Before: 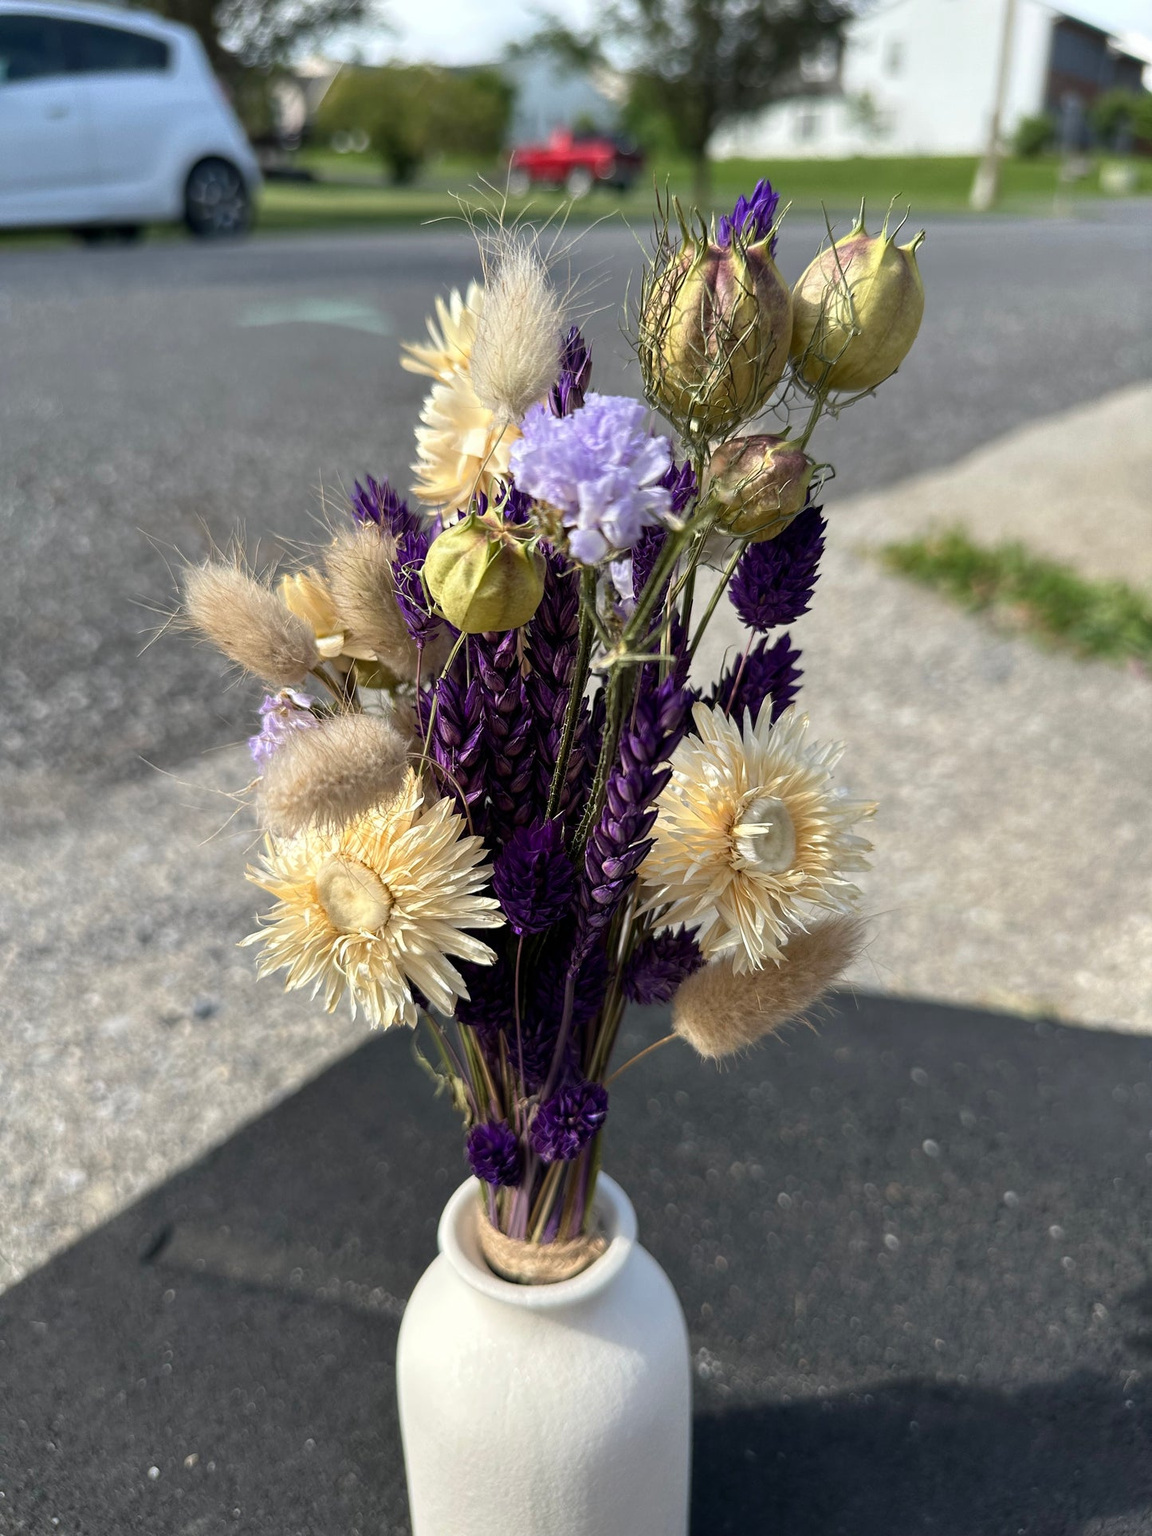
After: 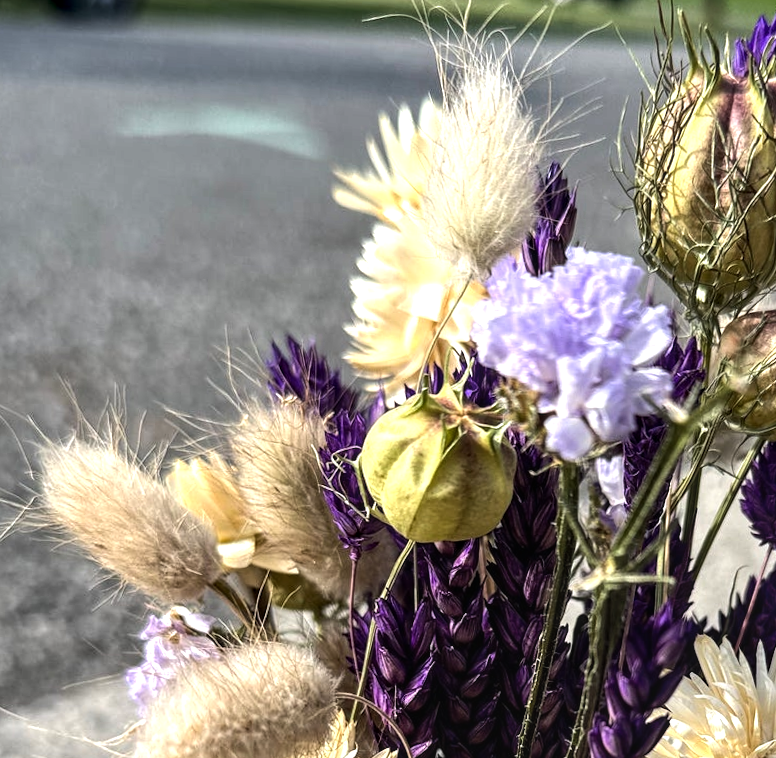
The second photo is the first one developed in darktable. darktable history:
local contrast: on, module defaults
crop: left 15.306%, top 9.065%, right 30.789%, bottom 48.638%
tone equalizer: -8 EV -0.75 EV, -7 EV -0.7 EV, -6 EV -0.6 EV, -5 EV -0.4 EV, -3 EV 0.4 EV, -2 EV 0.6 EV, -1 EV 0.7 EV, +0 EV 0.75 EV, edges refinement/feathering 500, mask exposure compensation -1.57 EV, preserve details no
rotate and perspective: rotation 0.679°, lens shift (horizontal) 0.136, crop left 0.009, crop right 0.991, crop top 0.078, crop bottom 0.95
